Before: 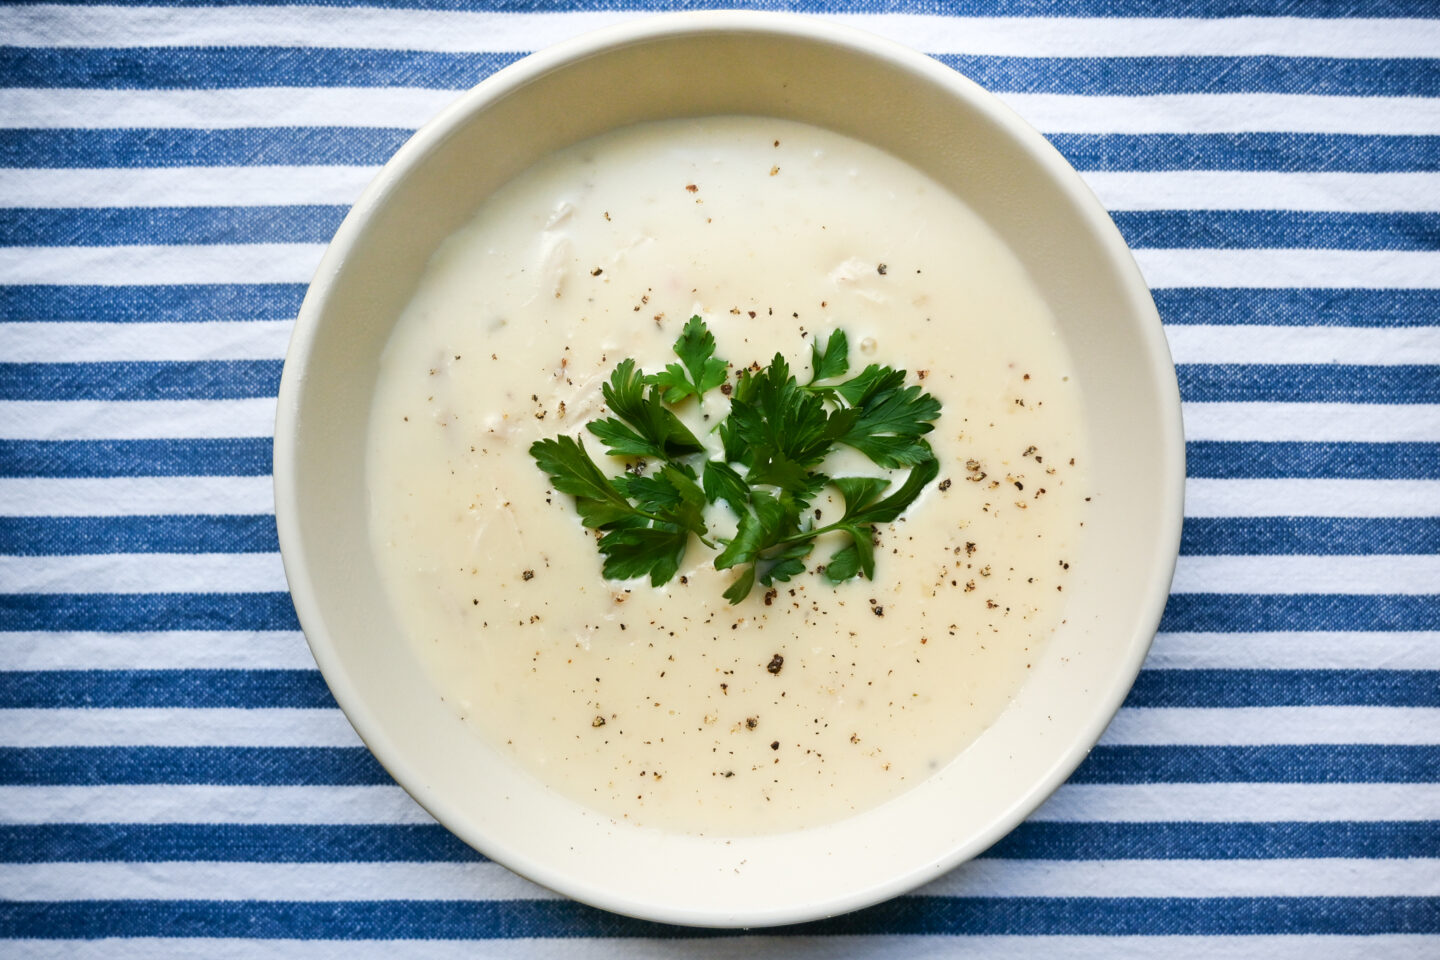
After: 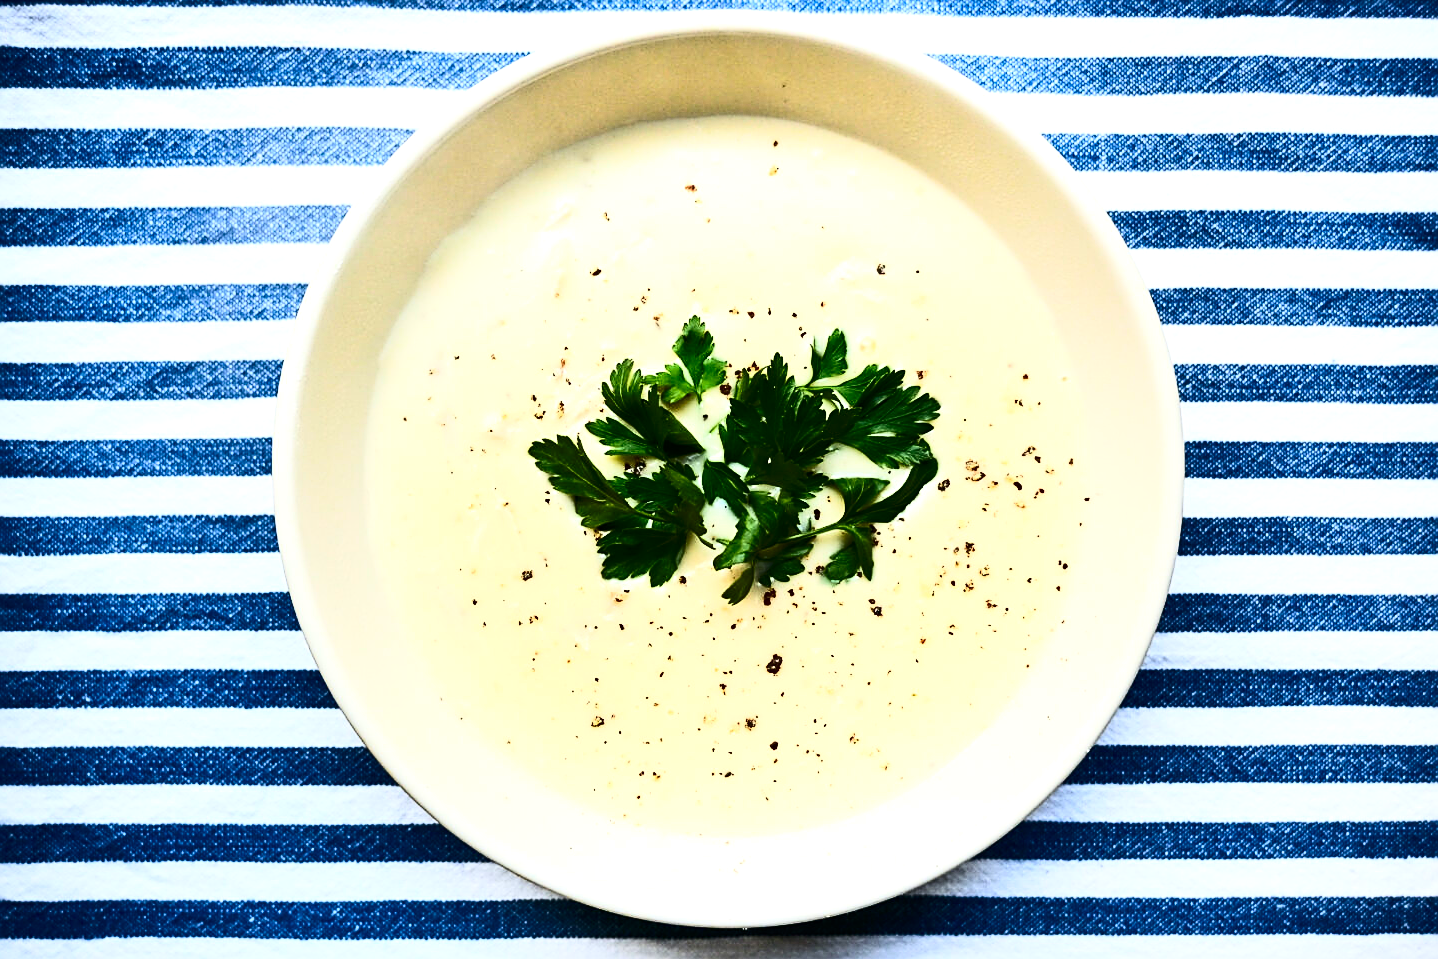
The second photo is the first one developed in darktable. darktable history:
sharpen: on, module defaults
crop and rotate: left 0.126%
contrast brightness saturation: contrast 0.4, brightness 0.05, saturation 0.25
exposure: exposure -0.05 EV
tone equalizer: -8 EV -0.75 EV, -7 EV -0.7 EV, -6 EV -0.6 EV, -5 EV -0.4 EV, -3 EV 0.4 EV, -2 EV 0.6 EV, -1 EV 0.7 EV, +0 EV 0.75 EV, edges refinement/feathering 500, mask exposure compensation -1.57 EV, preserve details no
